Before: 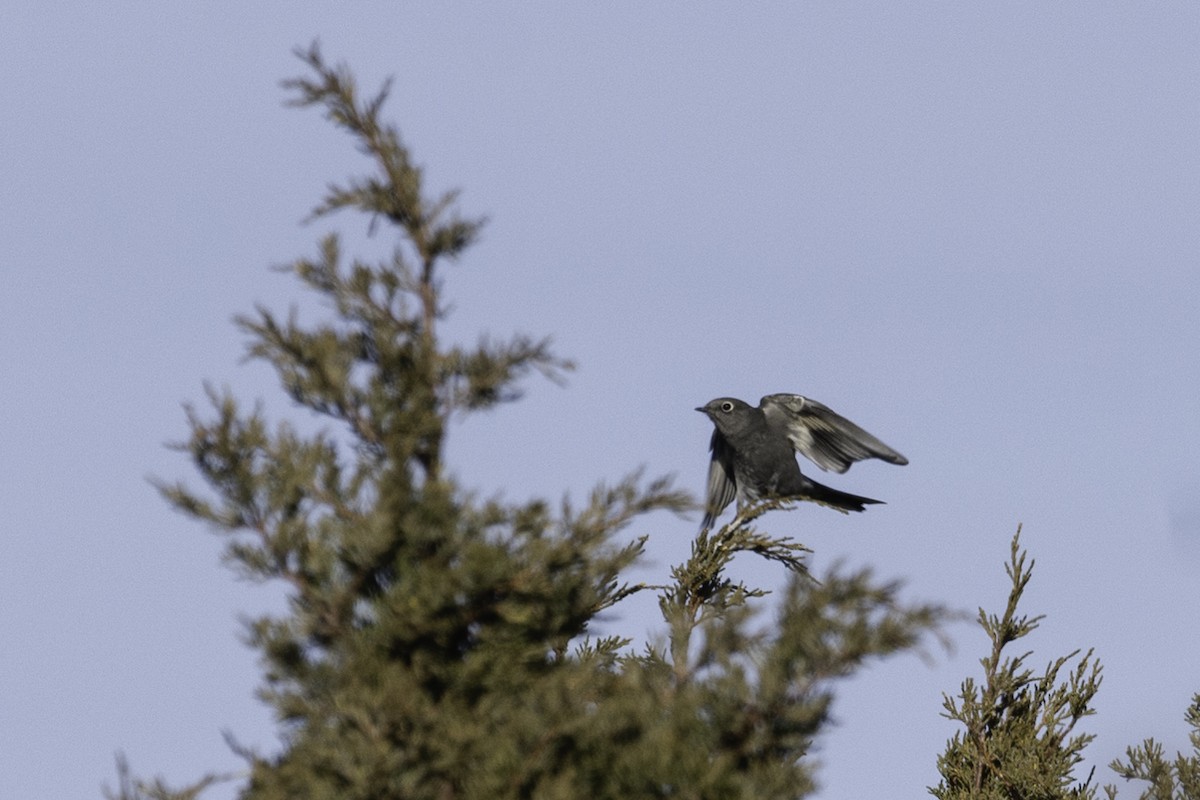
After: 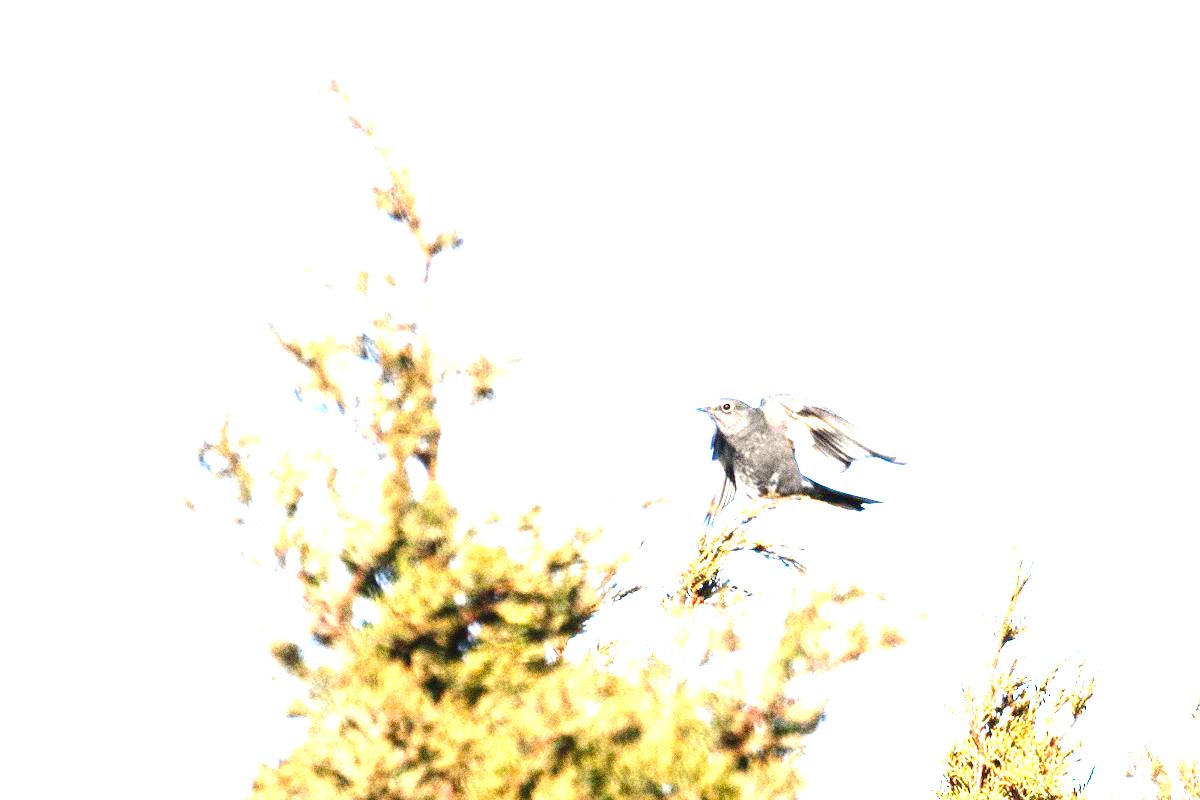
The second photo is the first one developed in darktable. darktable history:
grain: coarseness 0.09 ISO, strength 40%
exposure: black level correction 0, exposure 1.2 EV, compensate highlight preservation false
levels: levels [0, 0.281, 0.562]
local contrast: mode bilateral grid, contrast 100, coarseness 100, detail 91%, midtone range 0.2
